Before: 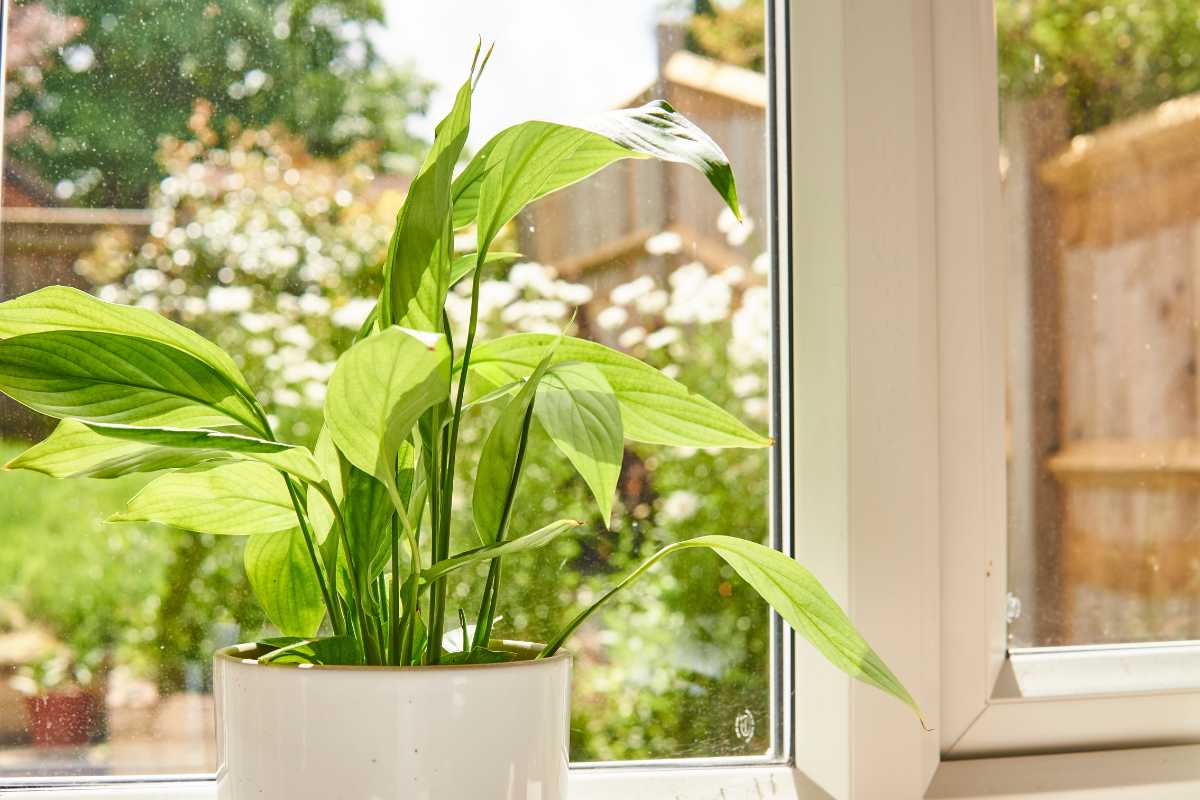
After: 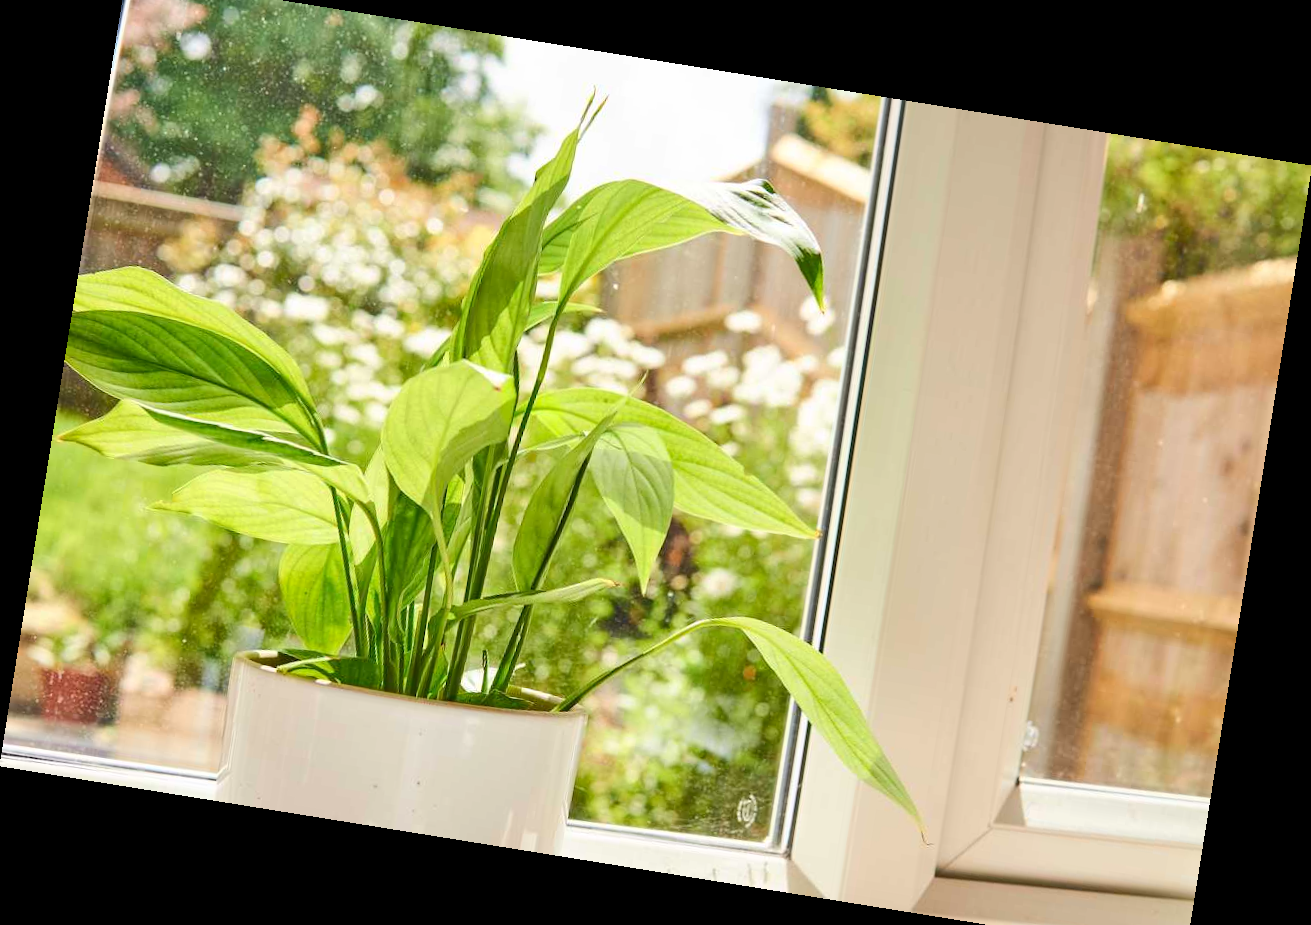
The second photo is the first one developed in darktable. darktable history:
contrast brightness saturation: contrast 0.2, brightness 0.15, saturation 0.14
crop and rotate: top 2.479%, bottom 3.018%
rotate and perspective: rotation 9.12°, automatic cropping off
rgb curve: curves: ch0 [(0, 0) (0.175, 0.154) (0.785, 0.663) (1, 1)]
